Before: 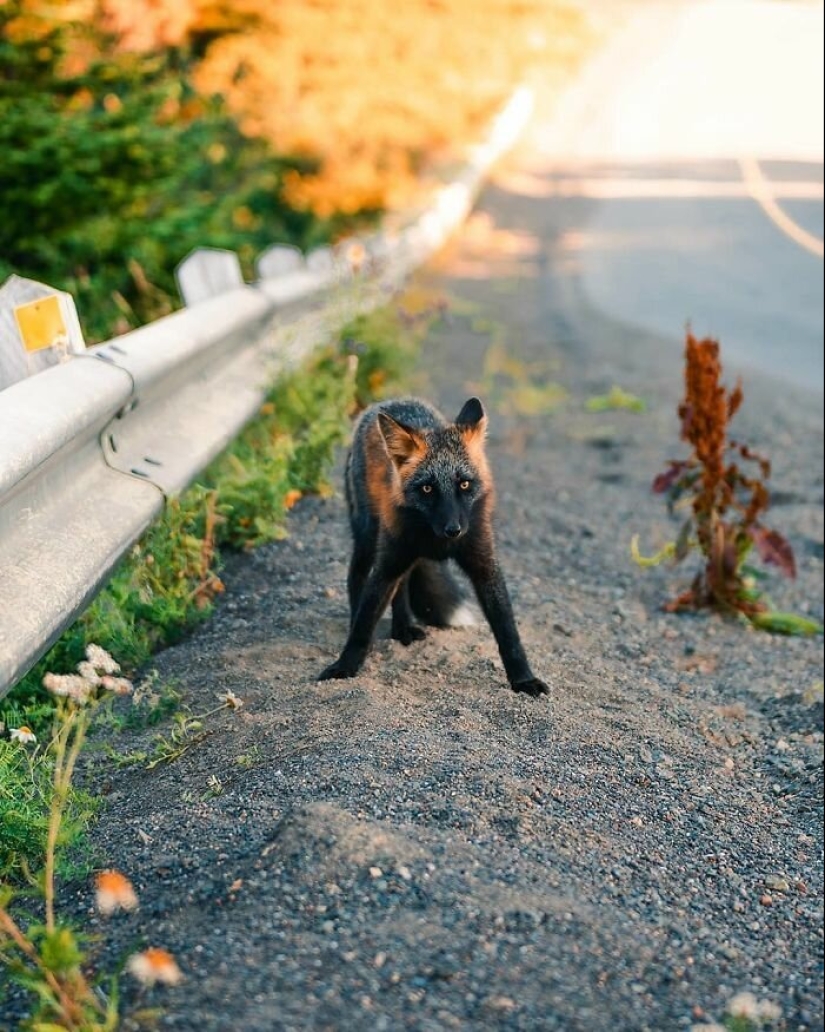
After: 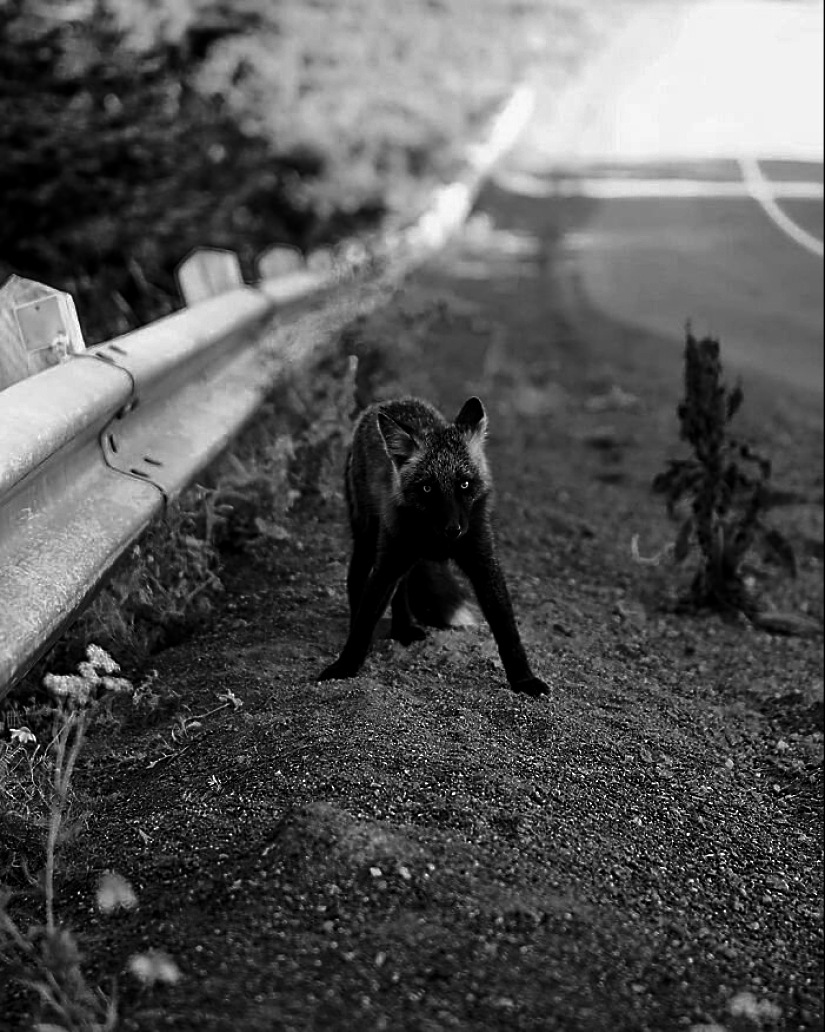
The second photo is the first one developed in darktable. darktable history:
levels: levels [0.026, 0.507, 0.987]
sharpen: on, module defaults
exposure: black level correction -0.015, compensate highlight preservation false
contrast brightness saturation: contrast -0.03, brightness -0.59, saturation -1
